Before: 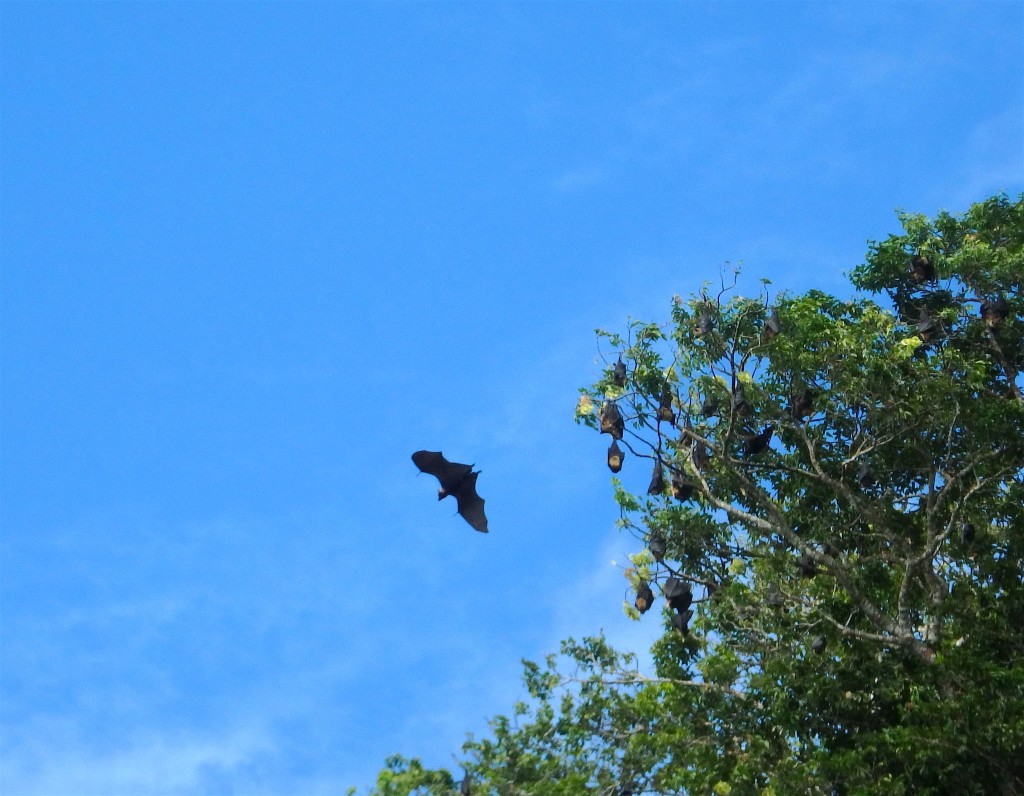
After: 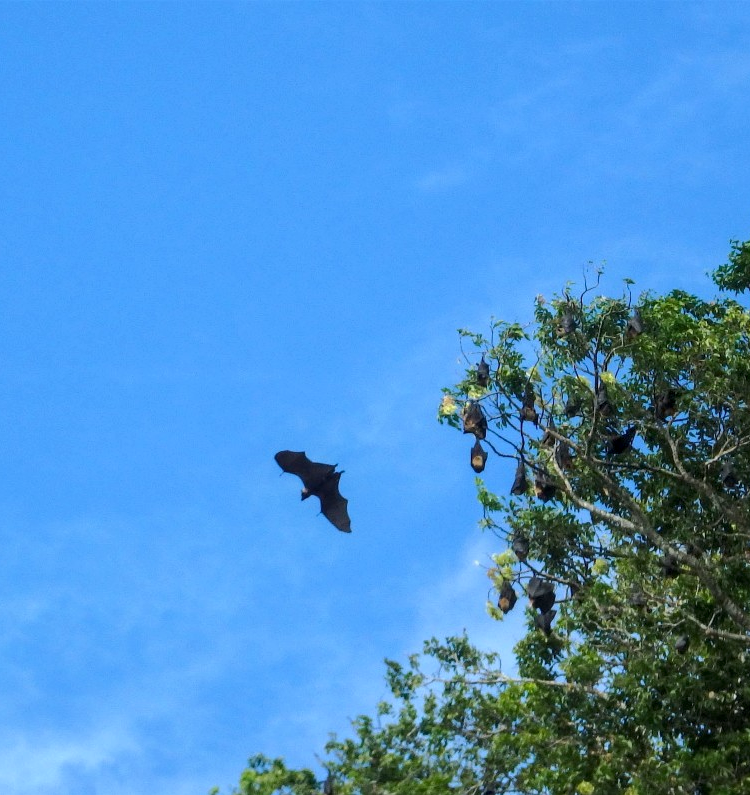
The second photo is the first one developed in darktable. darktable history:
crop: left 13.443%, right 13.31%
local contrast: on, module defaults
